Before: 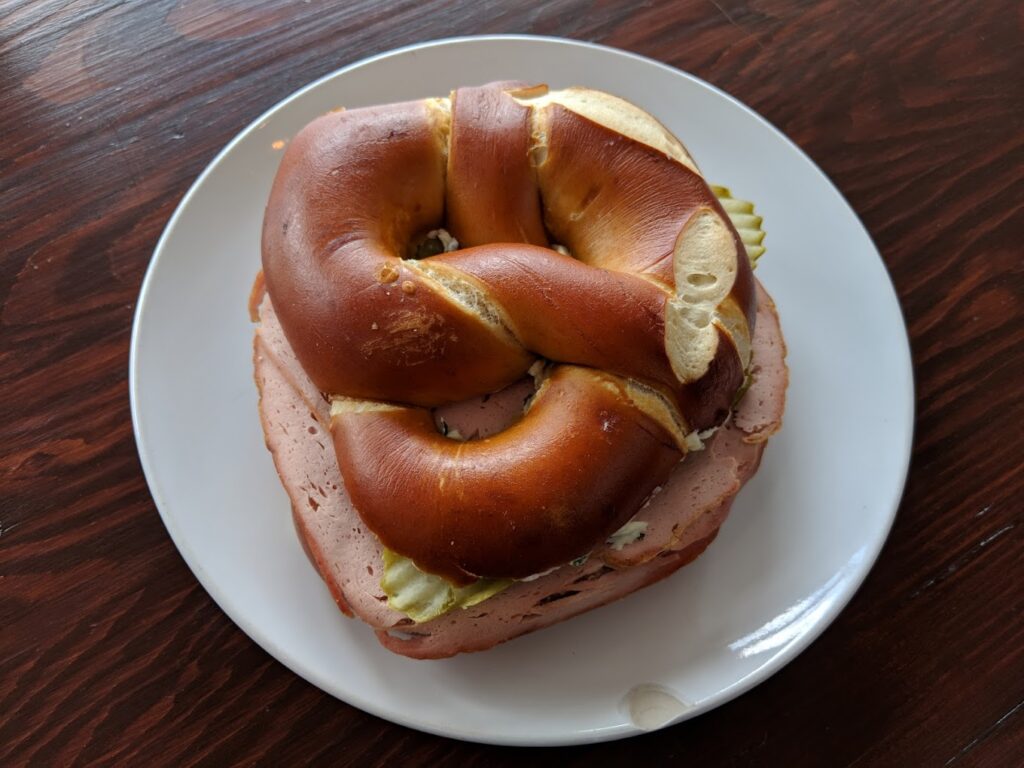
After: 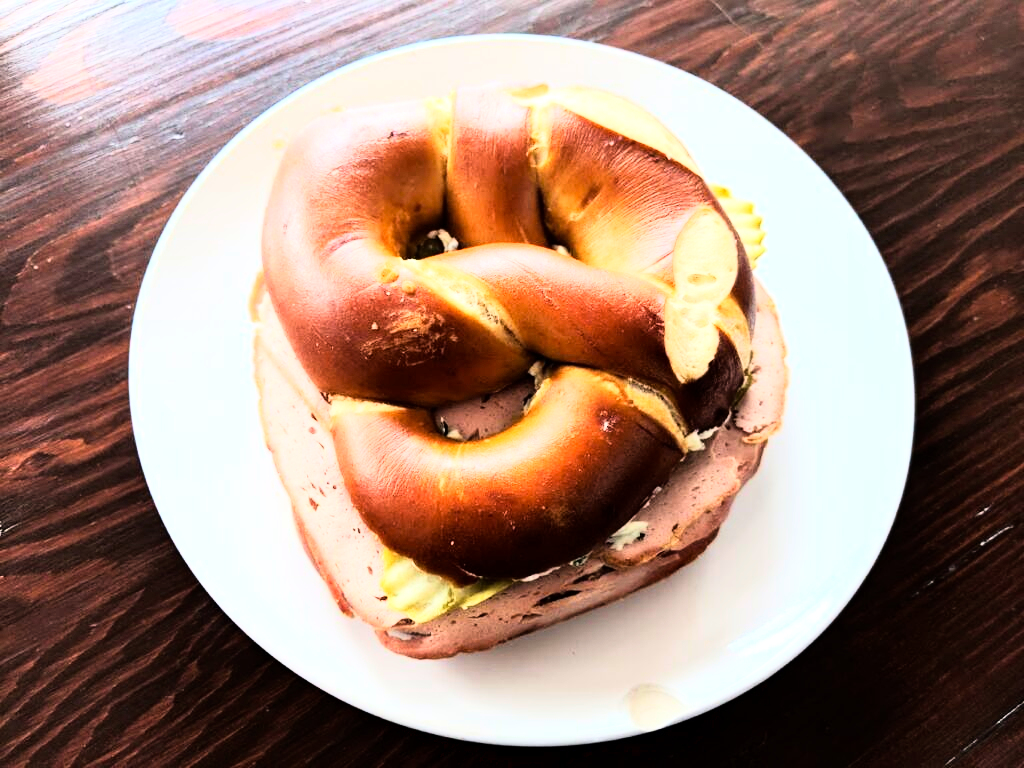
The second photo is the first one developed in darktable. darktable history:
exposure: black level correction 0.001, exposure 0.955 EV, compensate exposure bias true, compensate highlight preservation false
rgb curve: curves: ch0 [(0, 0) (0.21, 0.15) (0.24, 0.21) (0.5, 0.75) (0.75, 0.96) (0.89, 0.99) (1, 1)]; ch1 [(0, 0.02) (0.21, 0.13) (0.25, 0.2) (0.5, 0.67) (0.75, 0.9) (0.89, 0.97) (1, 1)]; ch2 [(0, 0.02) (0.21, 0.13) (0.25, 0.2) (0.5, 0.67) (0.75, 0.9) (0.89, 0.97) (1, 1)], compensate middle gray true
